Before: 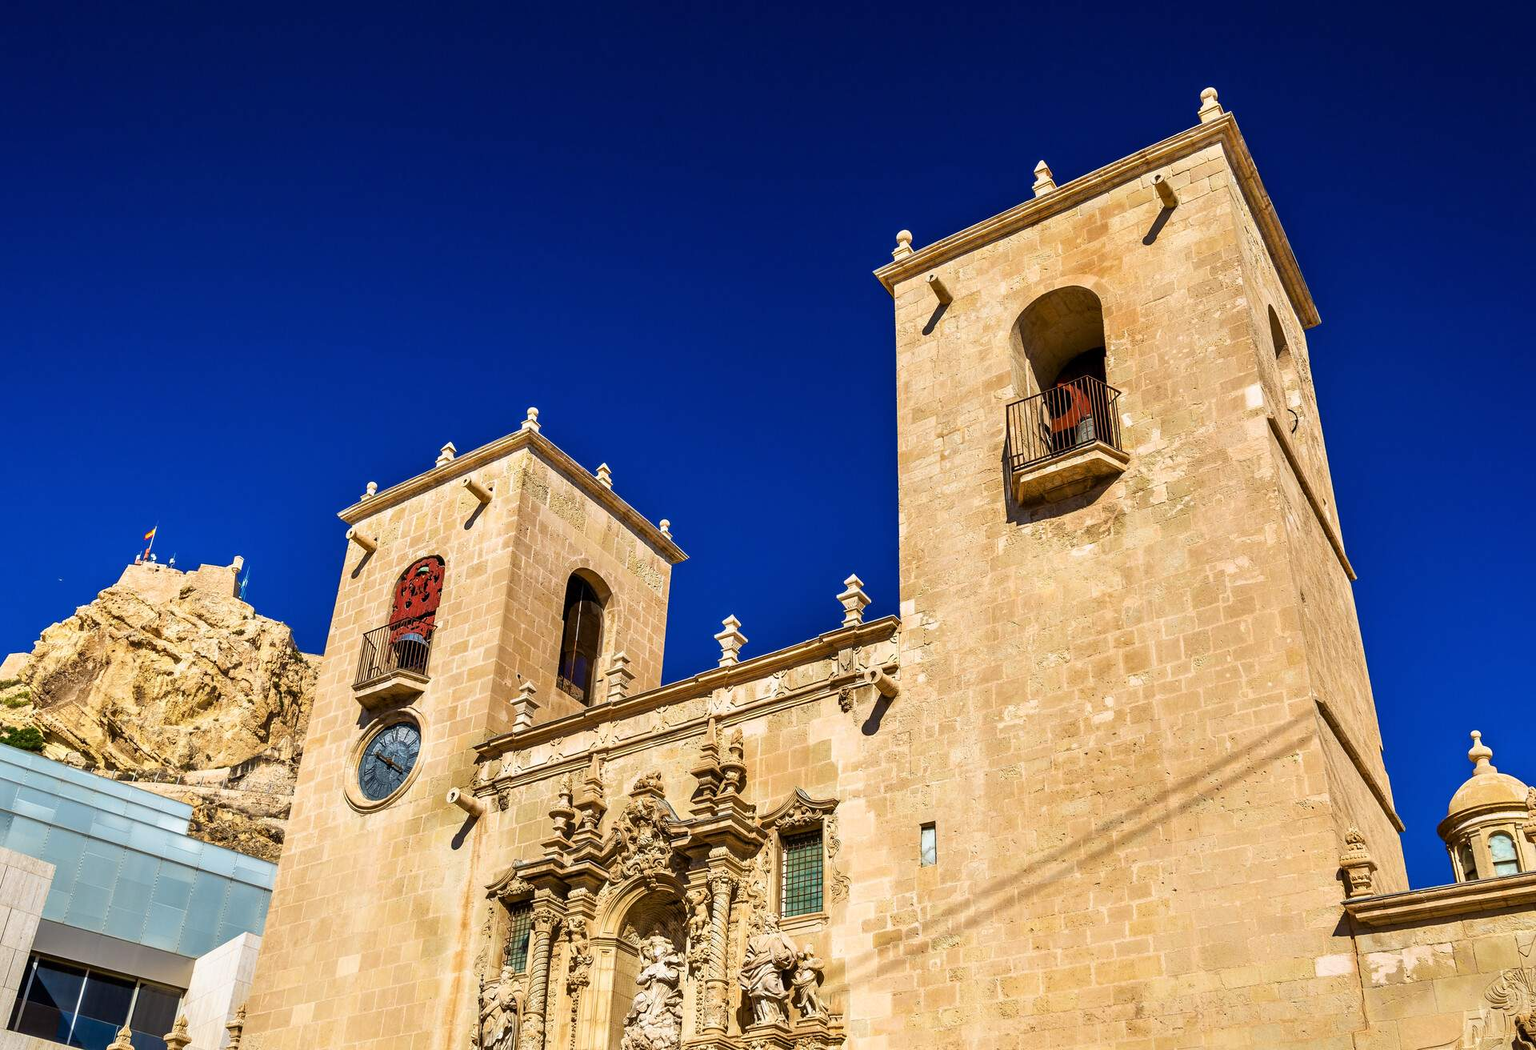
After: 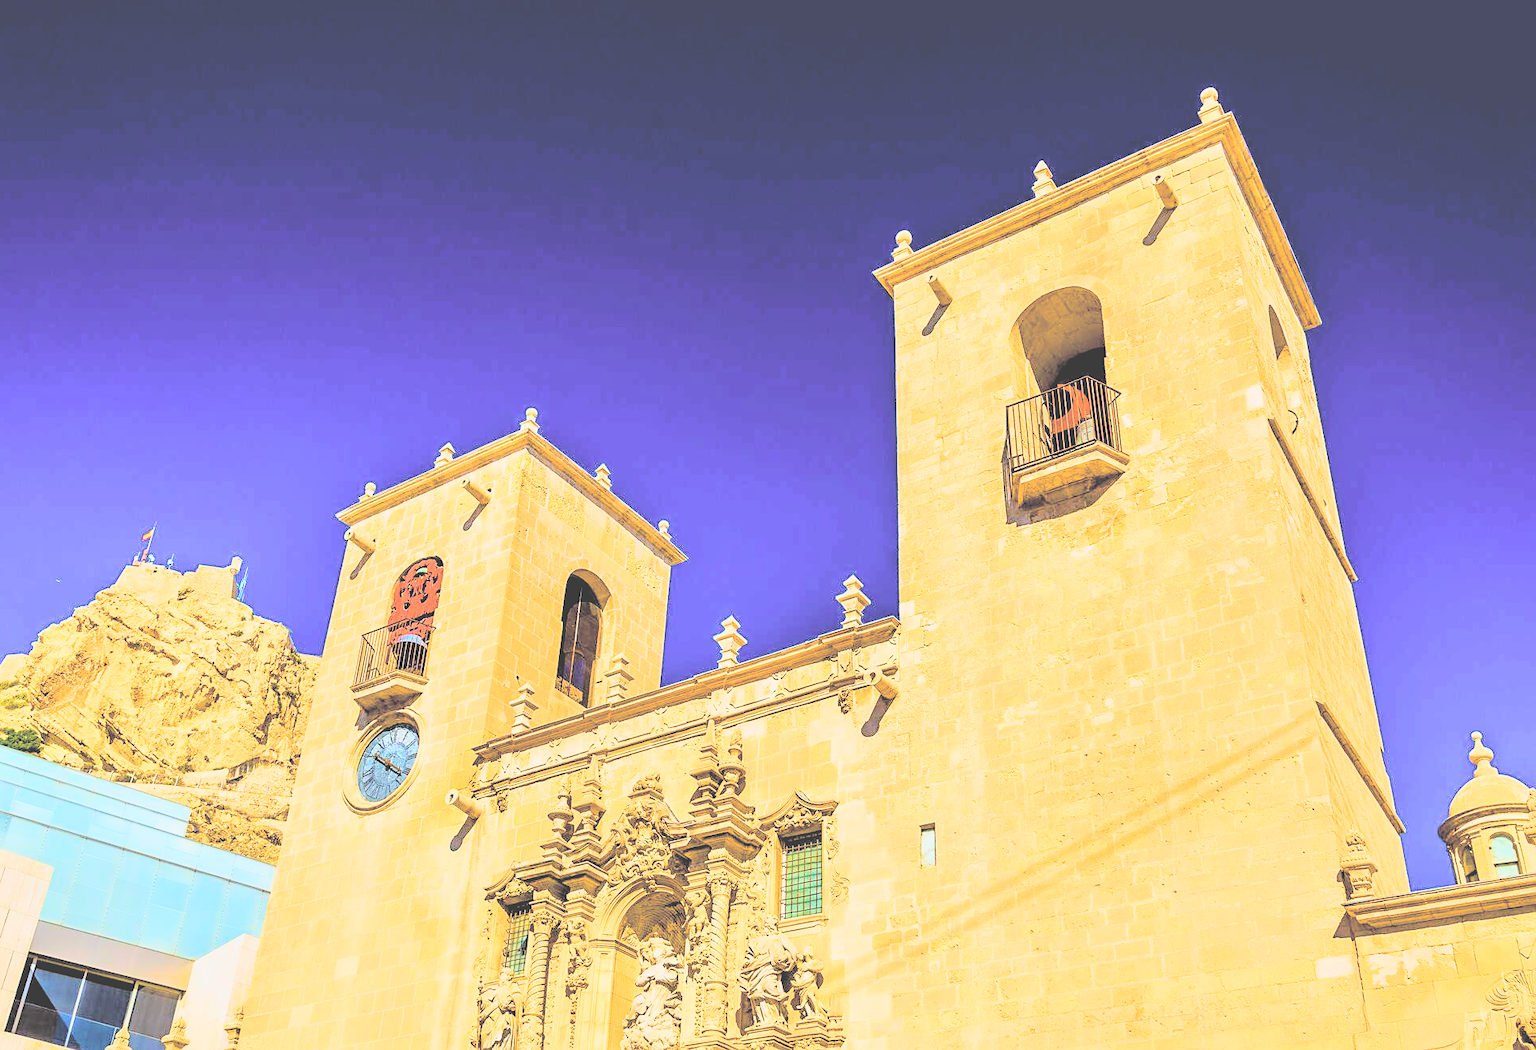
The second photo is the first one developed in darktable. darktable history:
crop: left 0.164%
filmic rgb: black relative exposure -7.65 EV, white relative exposure 4.56 EV, hardness 3.61, contrast 1.055, color science v5 (2021), contrast in shadows safe, contrast in highlights safe
exposure: black level correction 0.007, exposure 0.158 EV, compensate exposure bias true, compensate highlight preservation false
contrast brightness saturation: brightness 0.997
sharpen: radius 1.884, amount 0.399, threshold 1.166
tone curve: curves: ch0 [(0, 0) (0.003, 0.003) (0.011, 0.012) (0.025, 0.026) (0.044, 0.047) (0.069, 0.073) (0.1, 0.105) (0.136, 0.143) (0.177, 0.187) (0.224, 0.237) (0.277, 0.293) (0.335, 0.354) (0.399, 0.422) (0.468, 0.495) (0.543, 0.574) (0.623, 0.659) (0.709, 0.749) (0.801, 0.846) (0.898, 0.932) (1, 1)], color space Lab, independent channels, preserve colors none
color balance rgb: global offset › luminance 0.466%, perceptual saturation grading › global saturation 65.532%, perceptual saturation grading › highlights 49.361%, perceptual saturation grading › shadows 29.832%, global vibrance 2.944%
